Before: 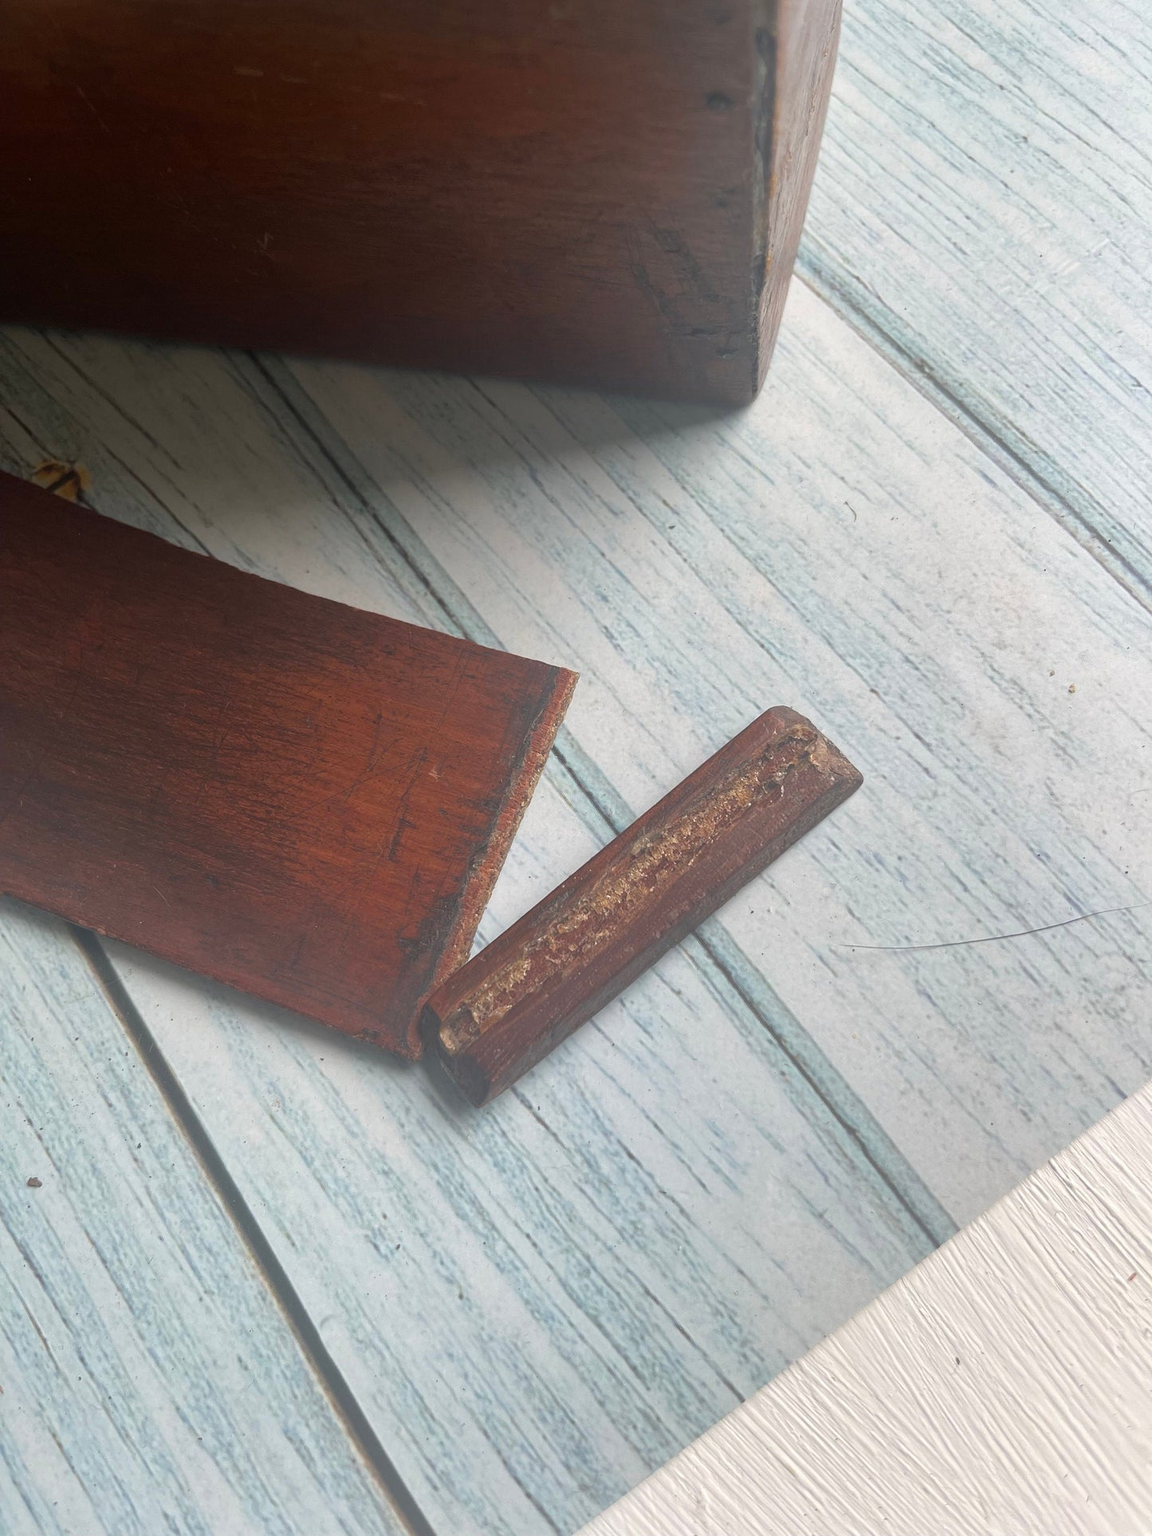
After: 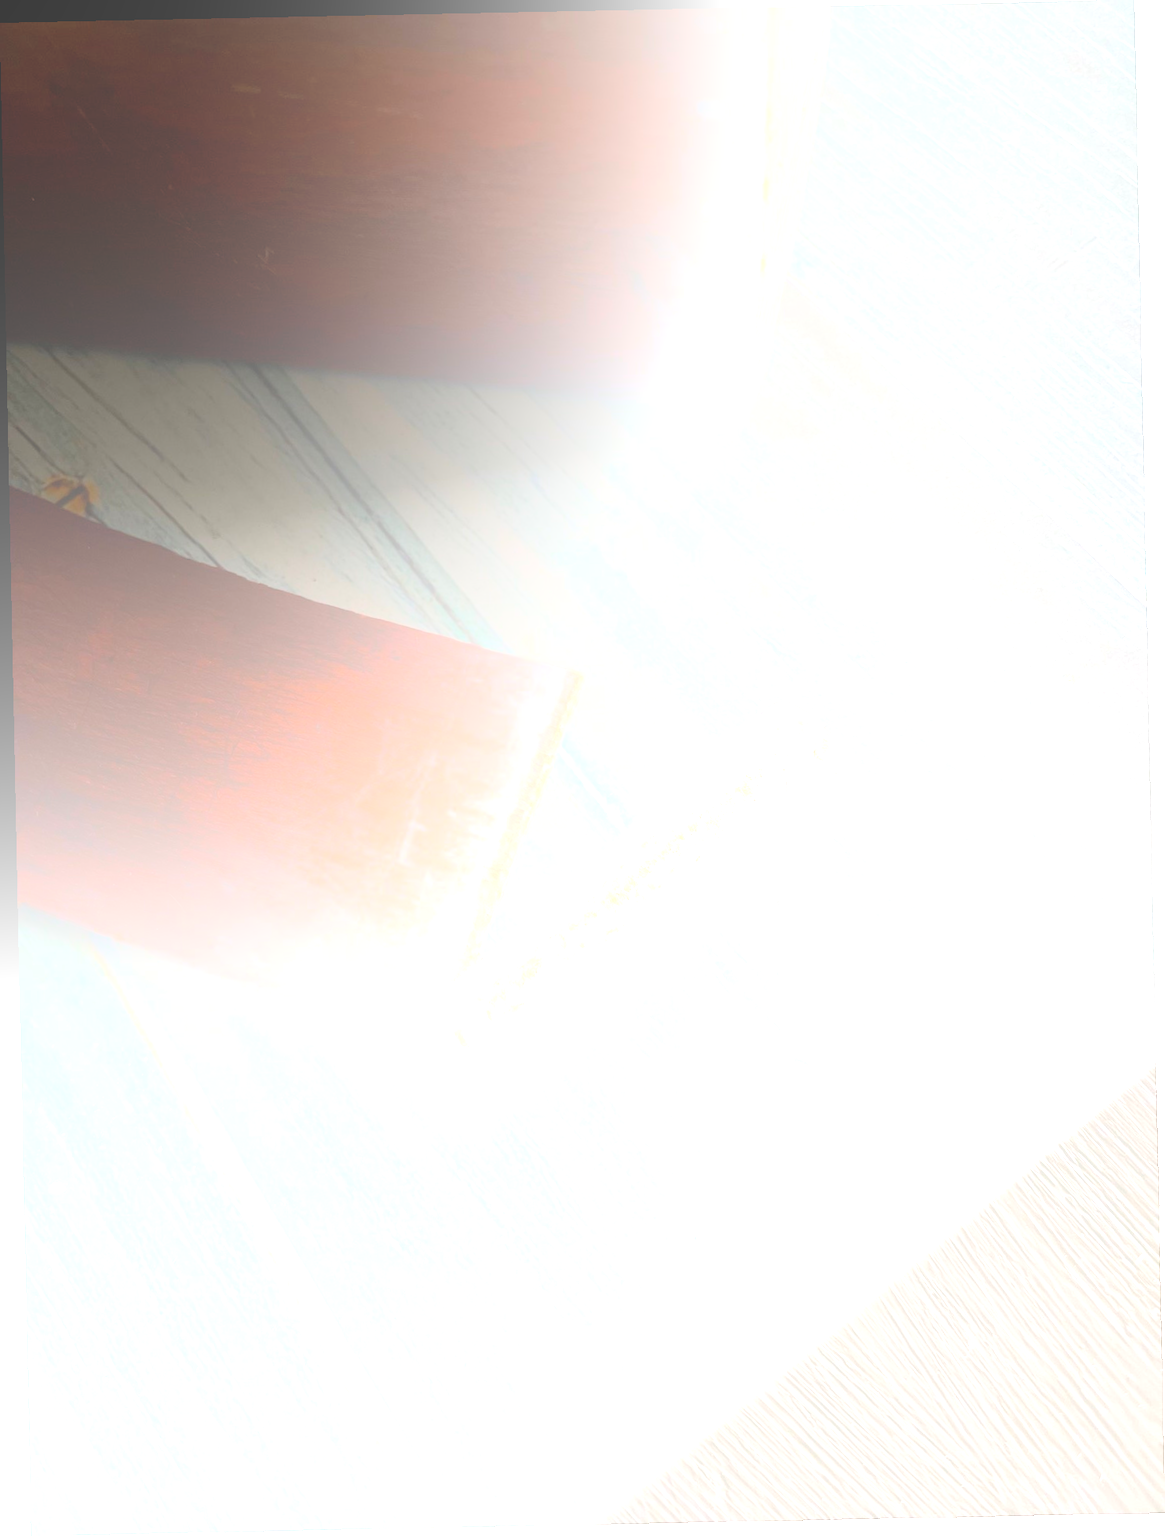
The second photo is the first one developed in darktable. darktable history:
tone equalizer: -8 EV -0.417 EV, -7 EV -0.389 EV, -6 EV -0.333 EV, -5 EV -0.222 EV, -3 EV 0.222 EV, -2 EV 0.333 EV, -1 EV 0.389 EV, +0 EV 0.417 EV, edges refinement/feathering 500, mask exposure compensation -1.57 EV, preserve details no
rotate and perspective: rotation -1.17°, automatic cropping off
bloom: size 85%, threshold 5%, strength 85%
